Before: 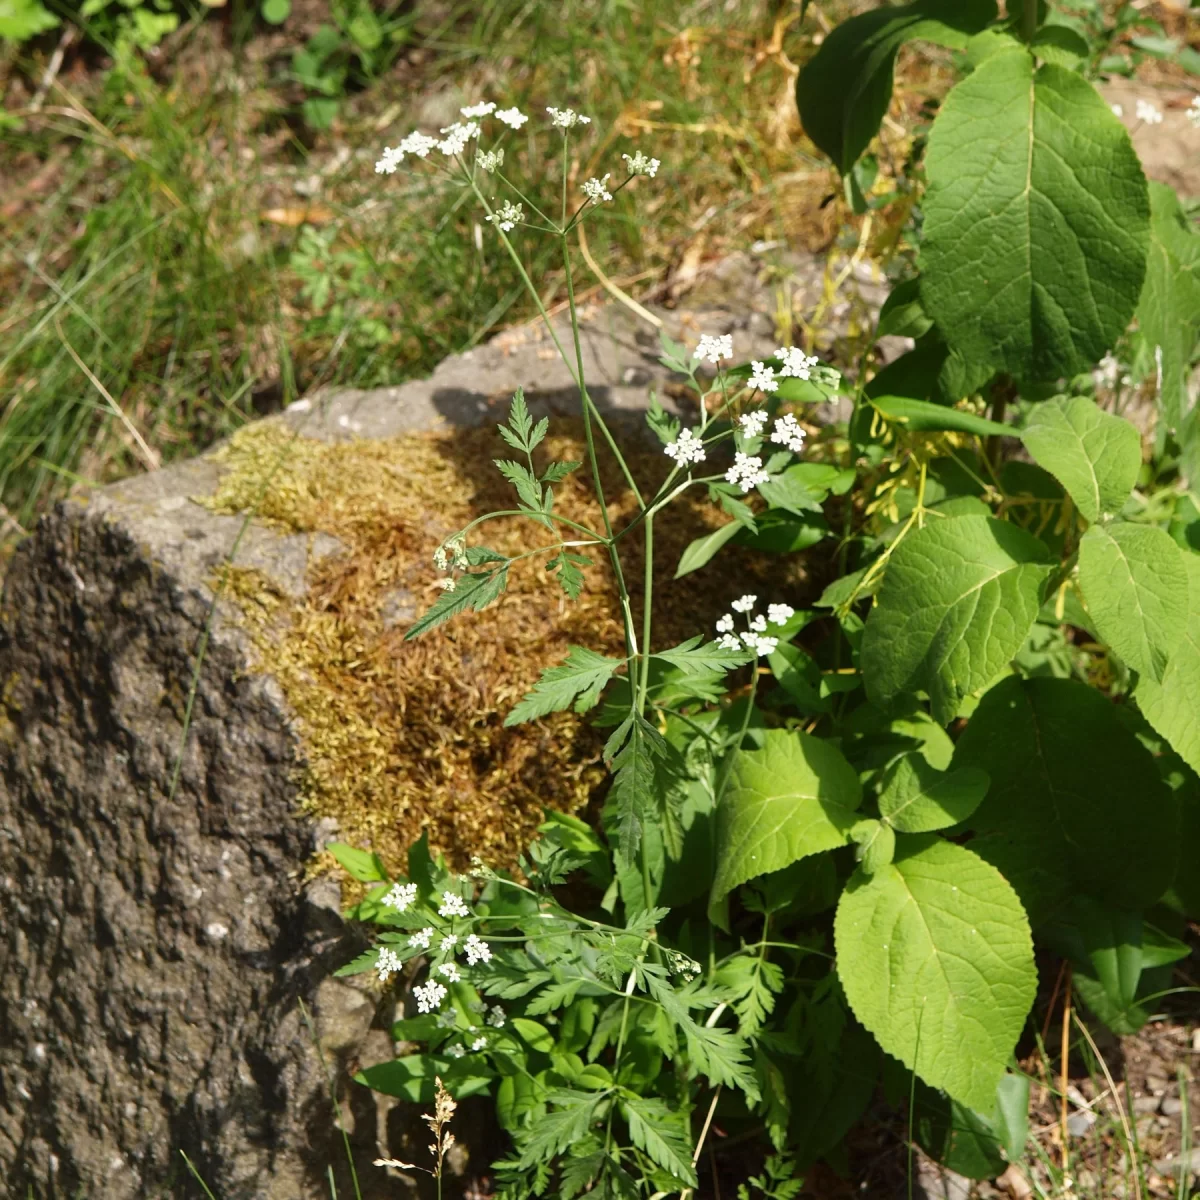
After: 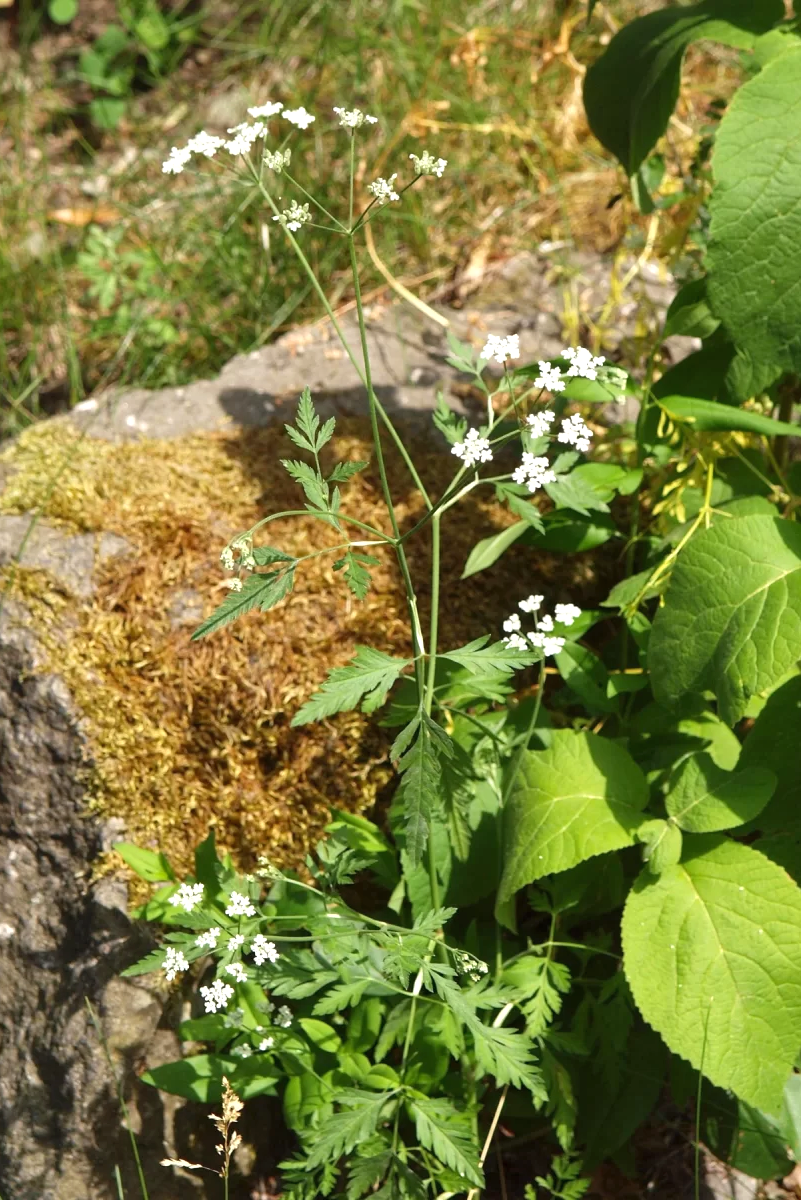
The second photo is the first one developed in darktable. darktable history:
shadows and highlights: shadows 25.62, highlights -26.33
exposure: exposure 0.292 EV, compensate highlight preservation false
crop and rotate: left 17.779%, right 15.437%
